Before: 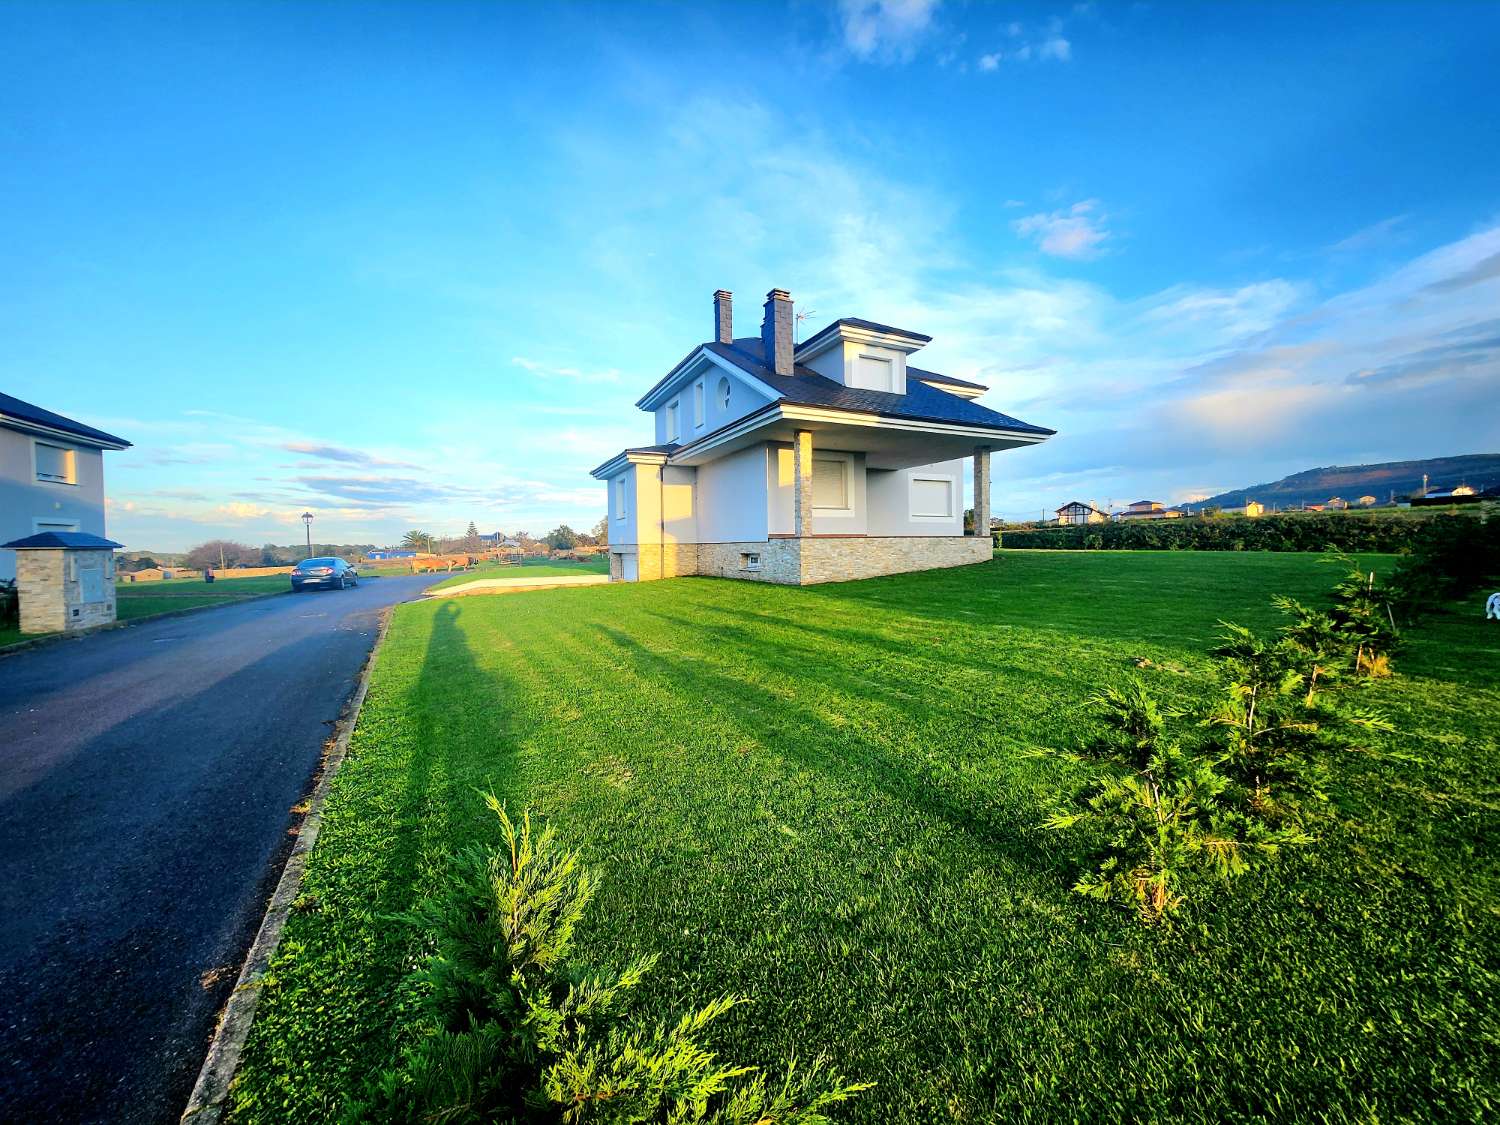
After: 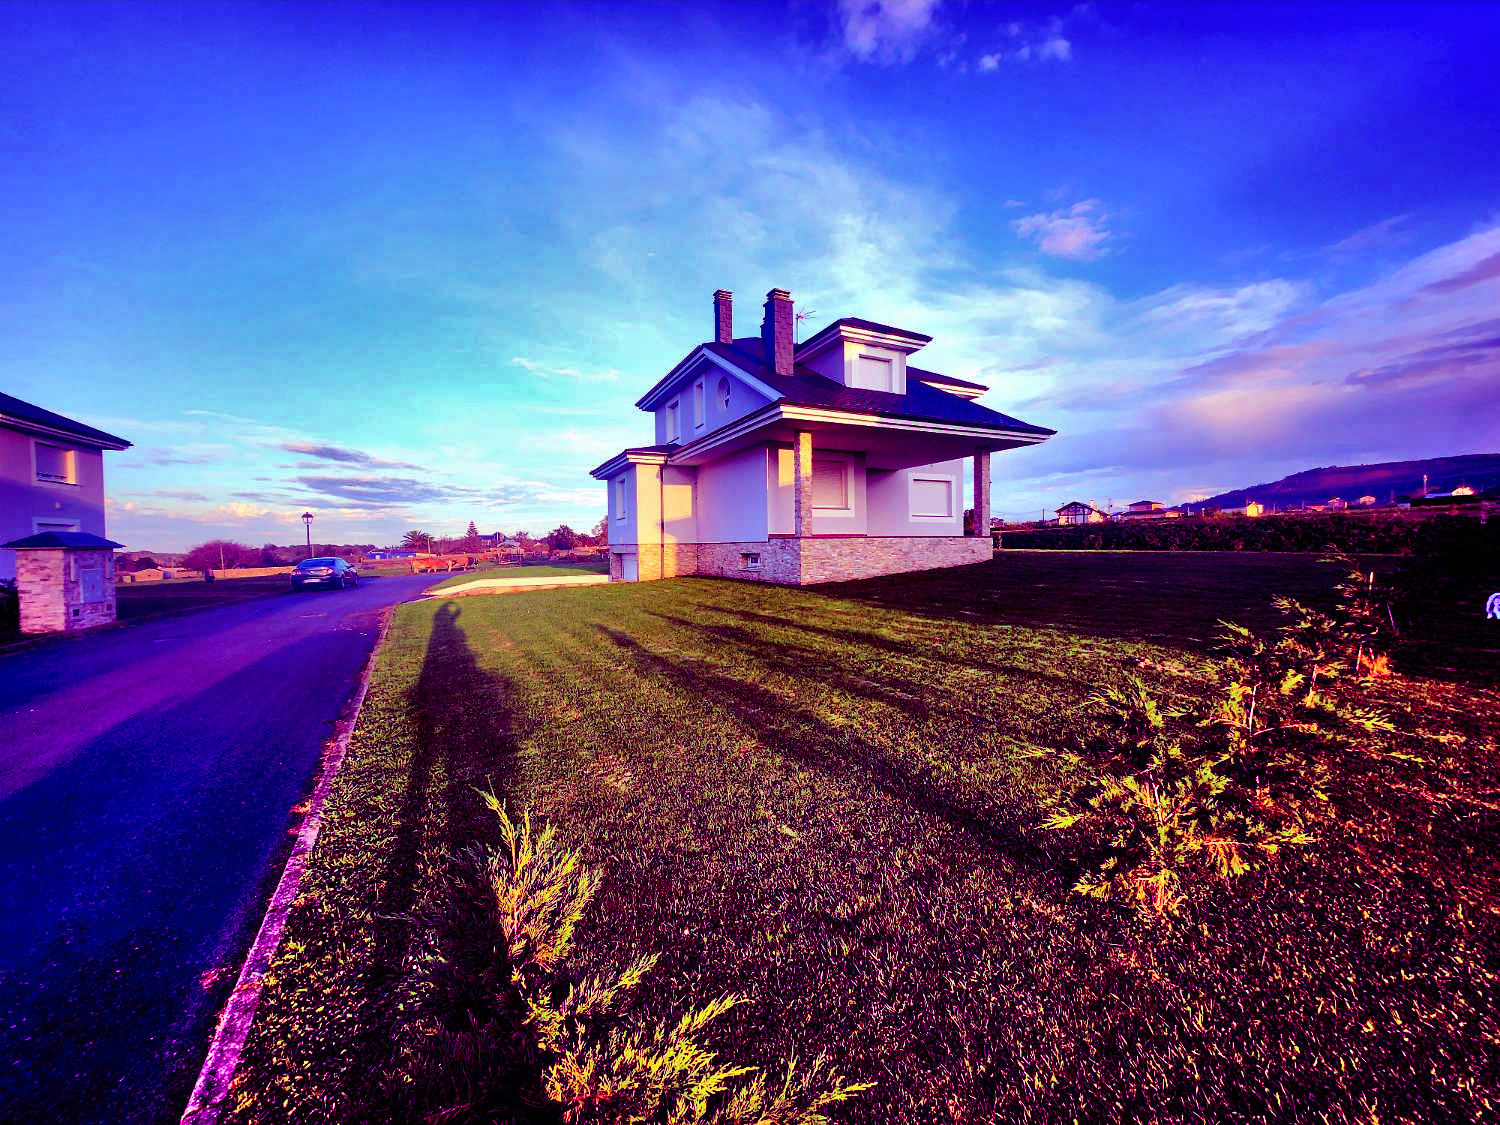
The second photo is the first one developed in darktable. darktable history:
shadows and highlights: radius 100.41, shadows 50.55, highlights -64.36, highlights color adjustment 49.82%, soften with gaussian
color balance: mode lift, gamma, gain (sRGB), lift [1, 1, 0.101, 1]
